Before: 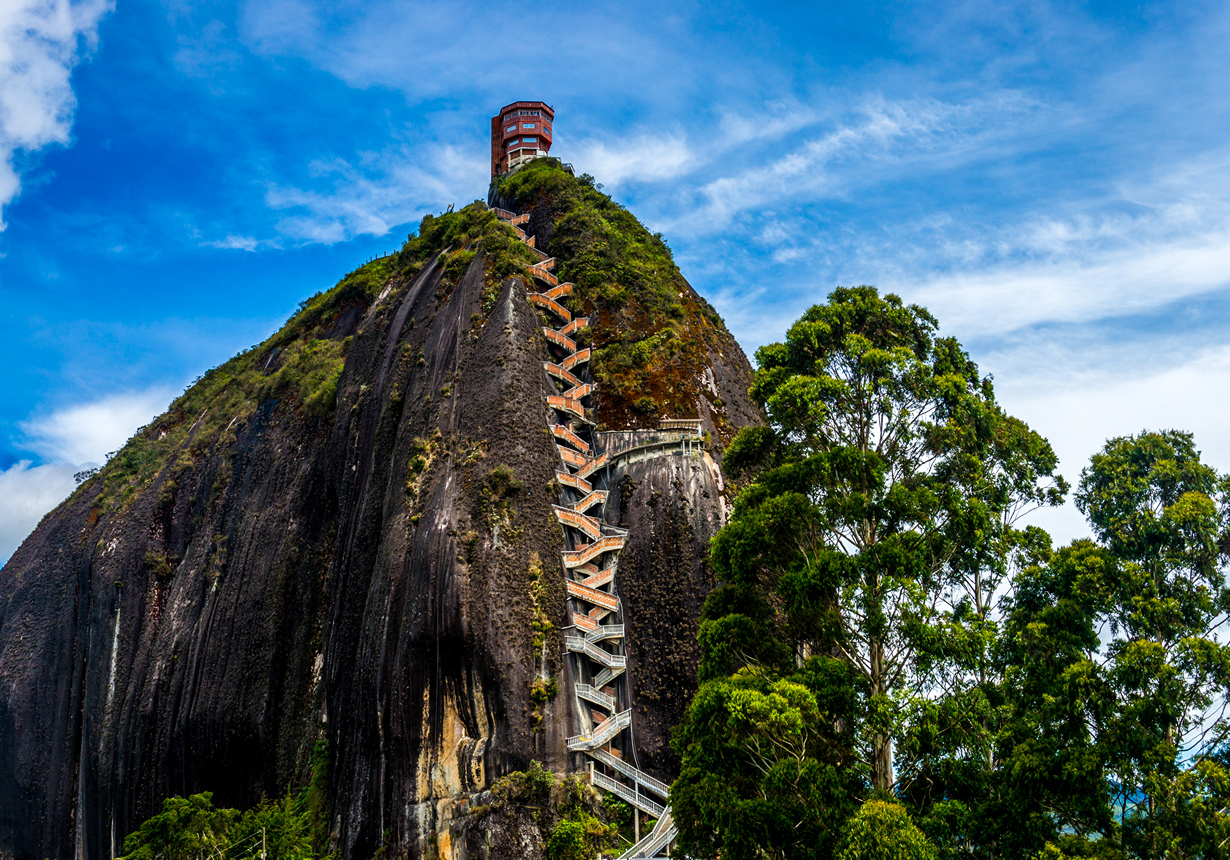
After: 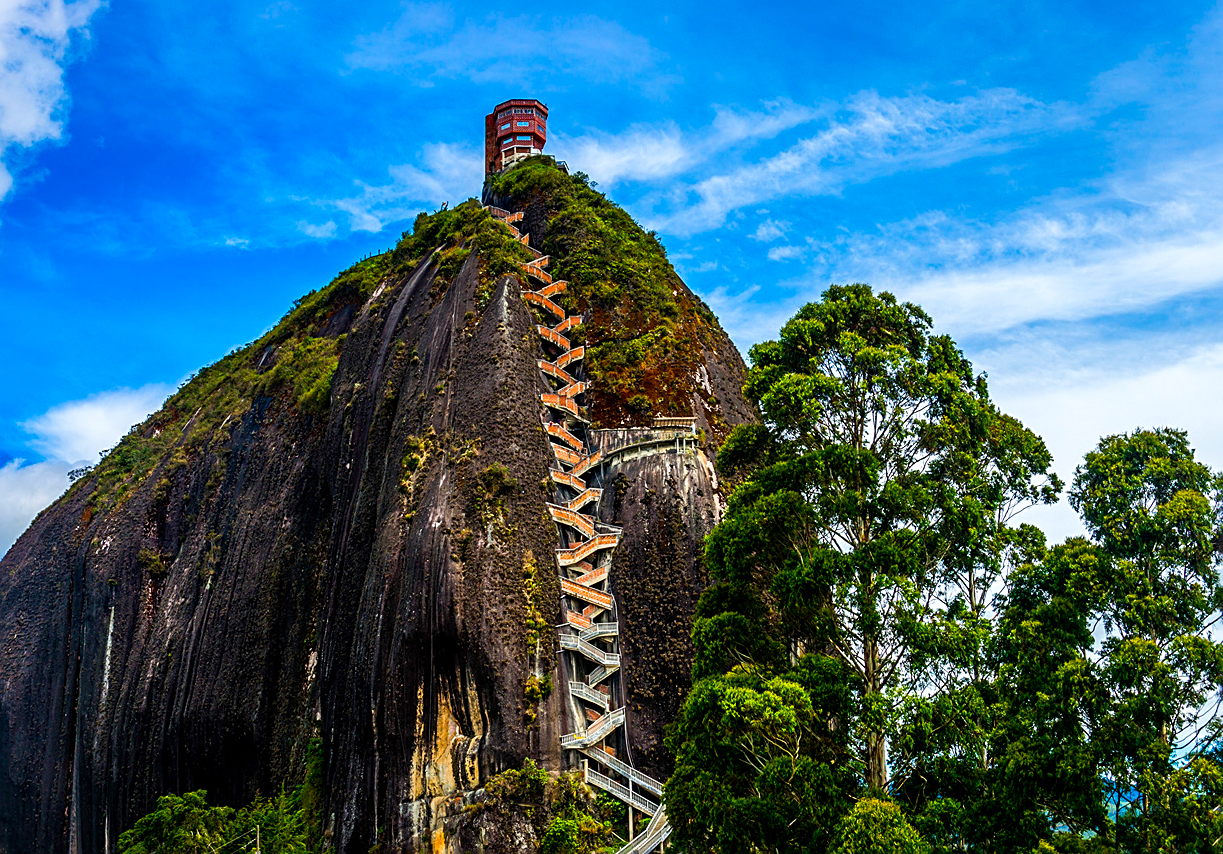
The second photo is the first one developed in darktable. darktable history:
color correction: highlights b* 0.046, saturation 1.36
crop and rotate: left 0.559%, top 0.266%, bottom 0.326%
sharpen: on, module defaults
tone equalizer: edges refinement/feathering 500, mask exposure compensation -1.57 EV, preserve details no
